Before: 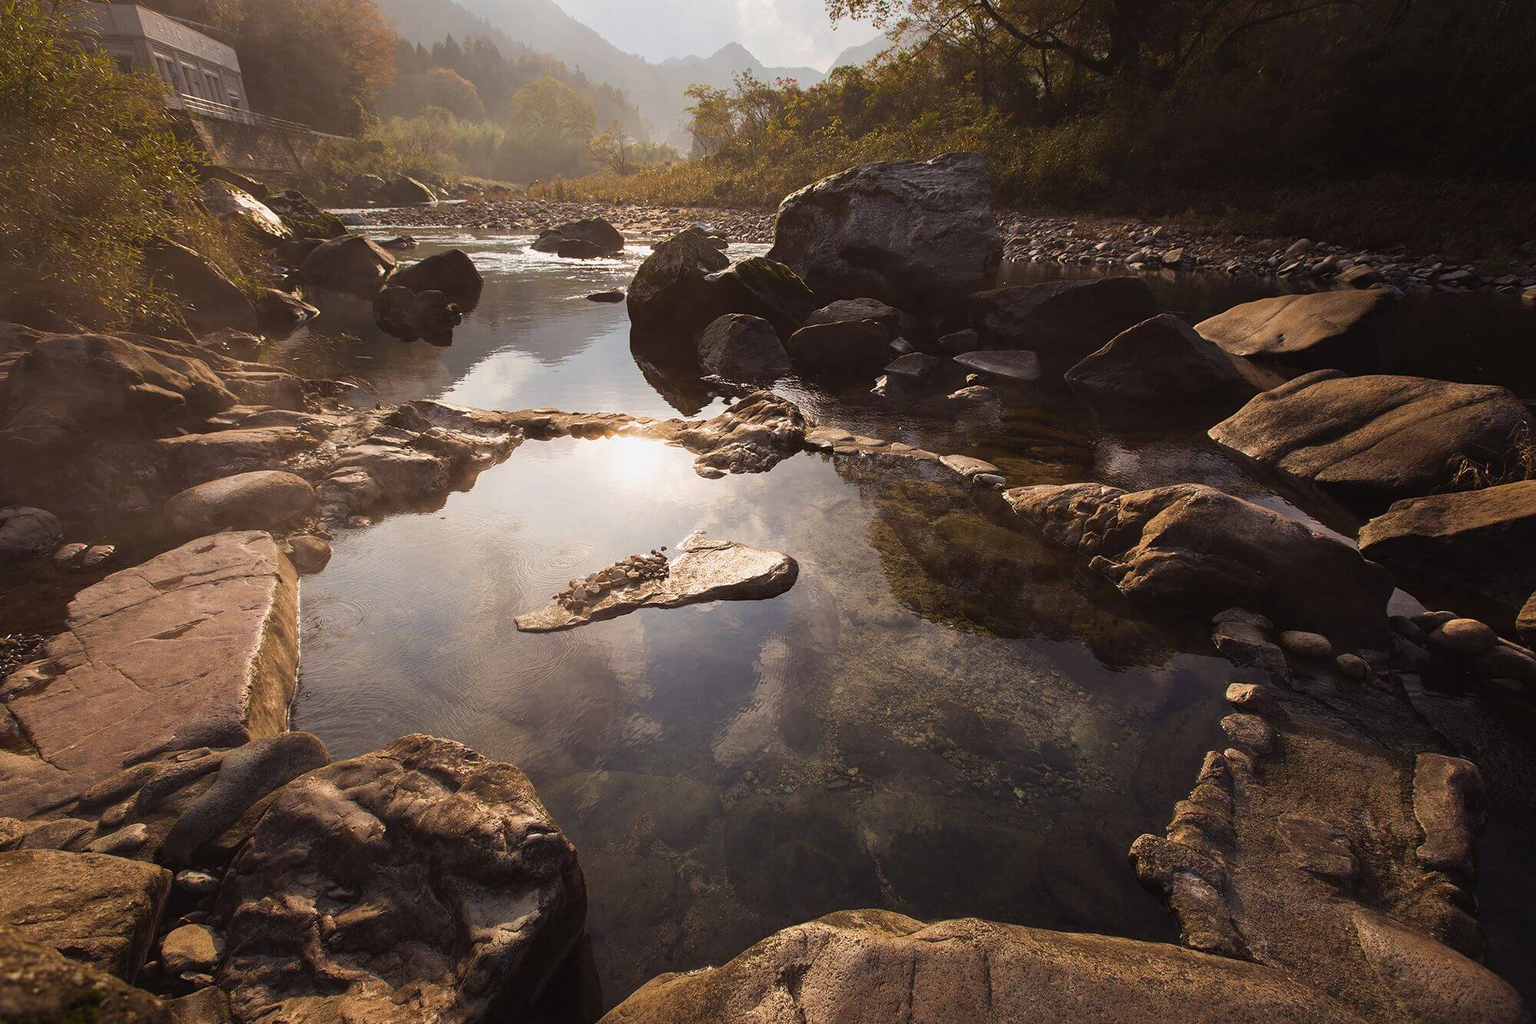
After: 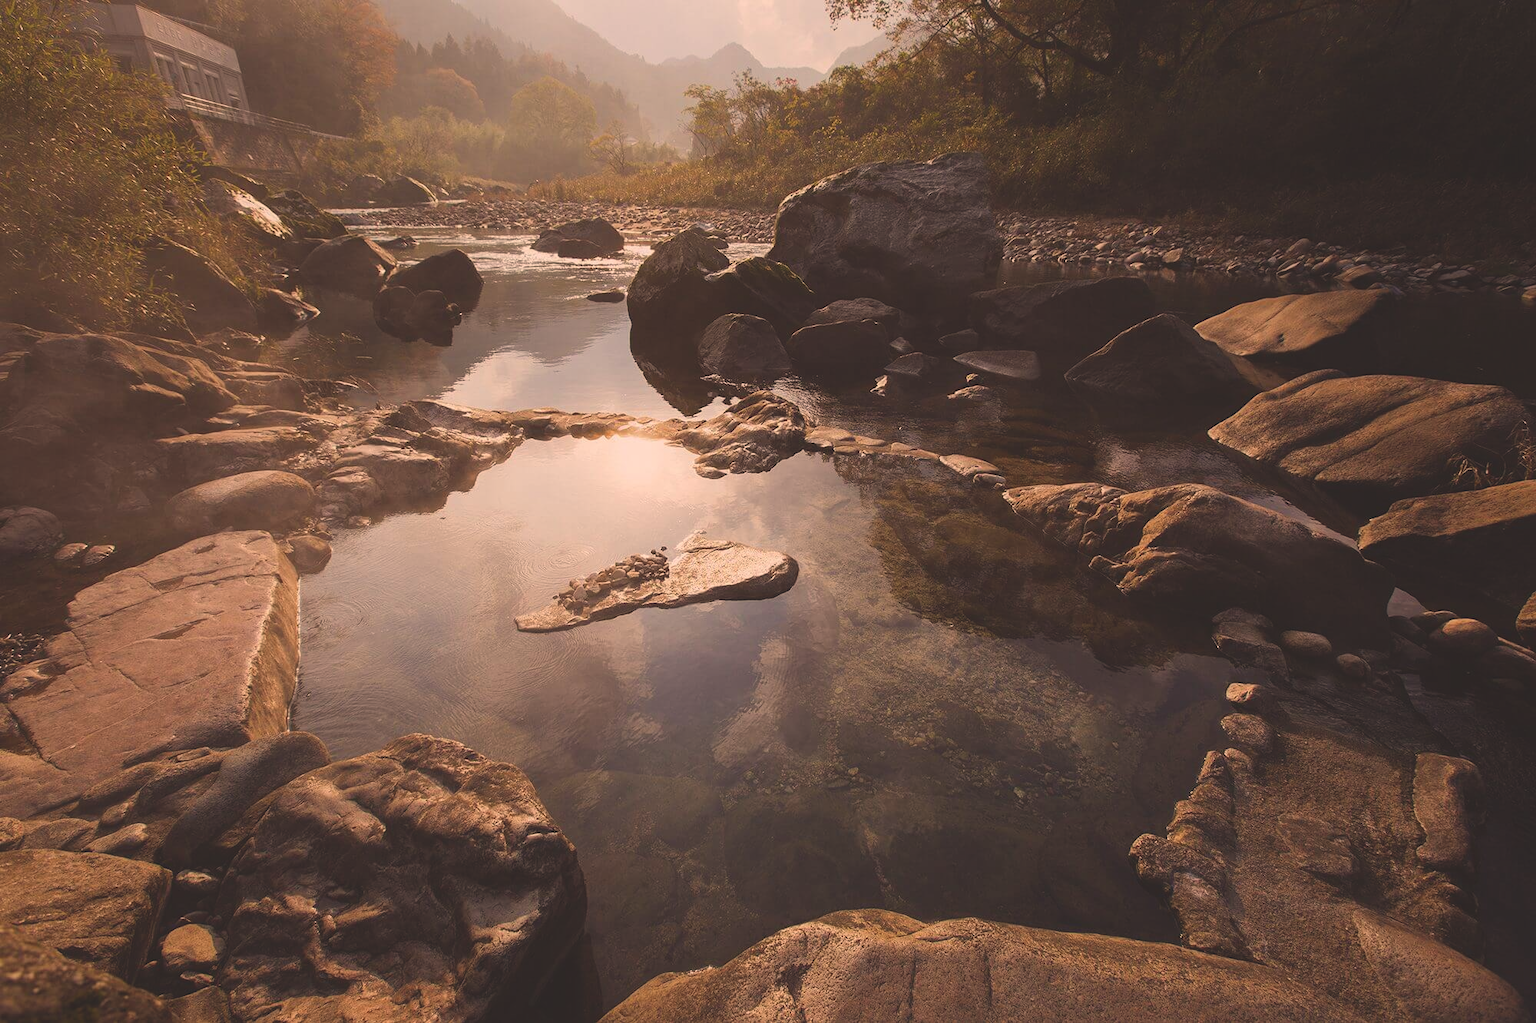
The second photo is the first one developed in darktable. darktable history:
color correction: highlights a* 12.23, highlights b* 5.41
white balance: red 1.029, blue 0.92
contrast equalizer: octaves 7, y [[0.6 ×6], [0.55 ×6], [0 ×6], [0 ×6], [0 ×6]], mix -0.2
color balance: lift [1.01, 1, 1, 1], gamma [1.097, 1, 1, 1], gain [0.85, 1, 1, 1]
